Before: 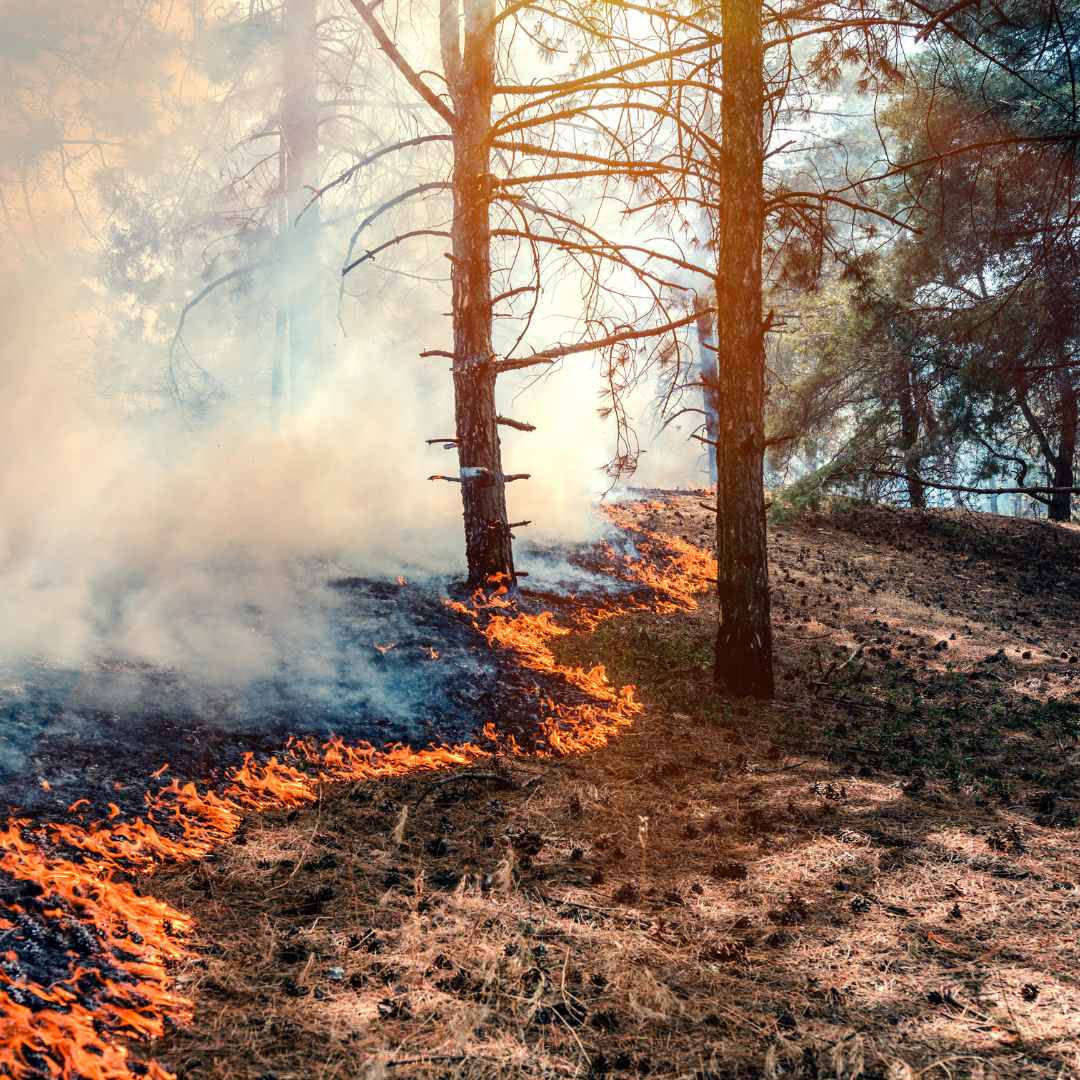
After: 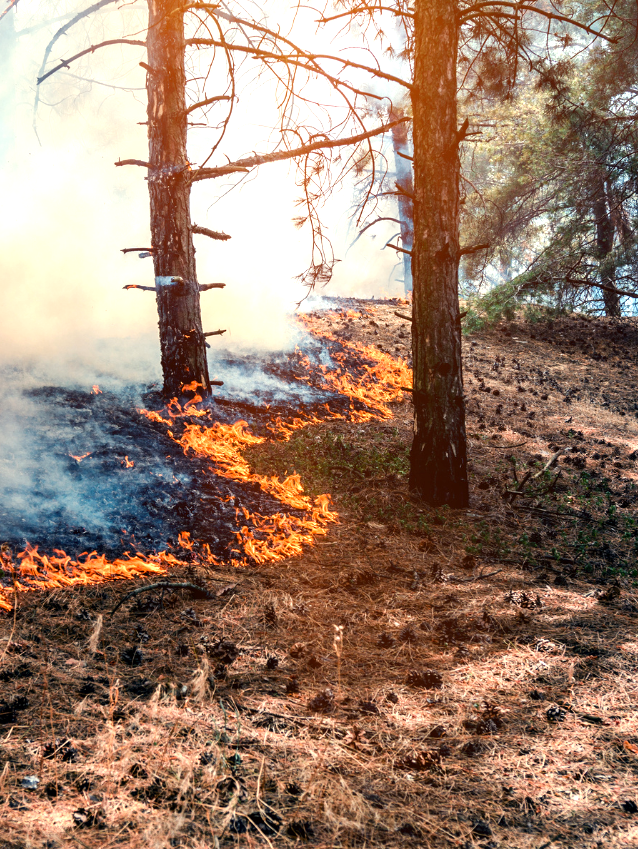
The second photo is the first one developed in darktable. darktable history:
crop and rotate: left 28.256%, top 17.734%, right 12.656%, bottom 3.573%
exposure: black level correction 0.001, exposure 0.5 EV, compensate exposure bias true, compensate highlight preservation false
